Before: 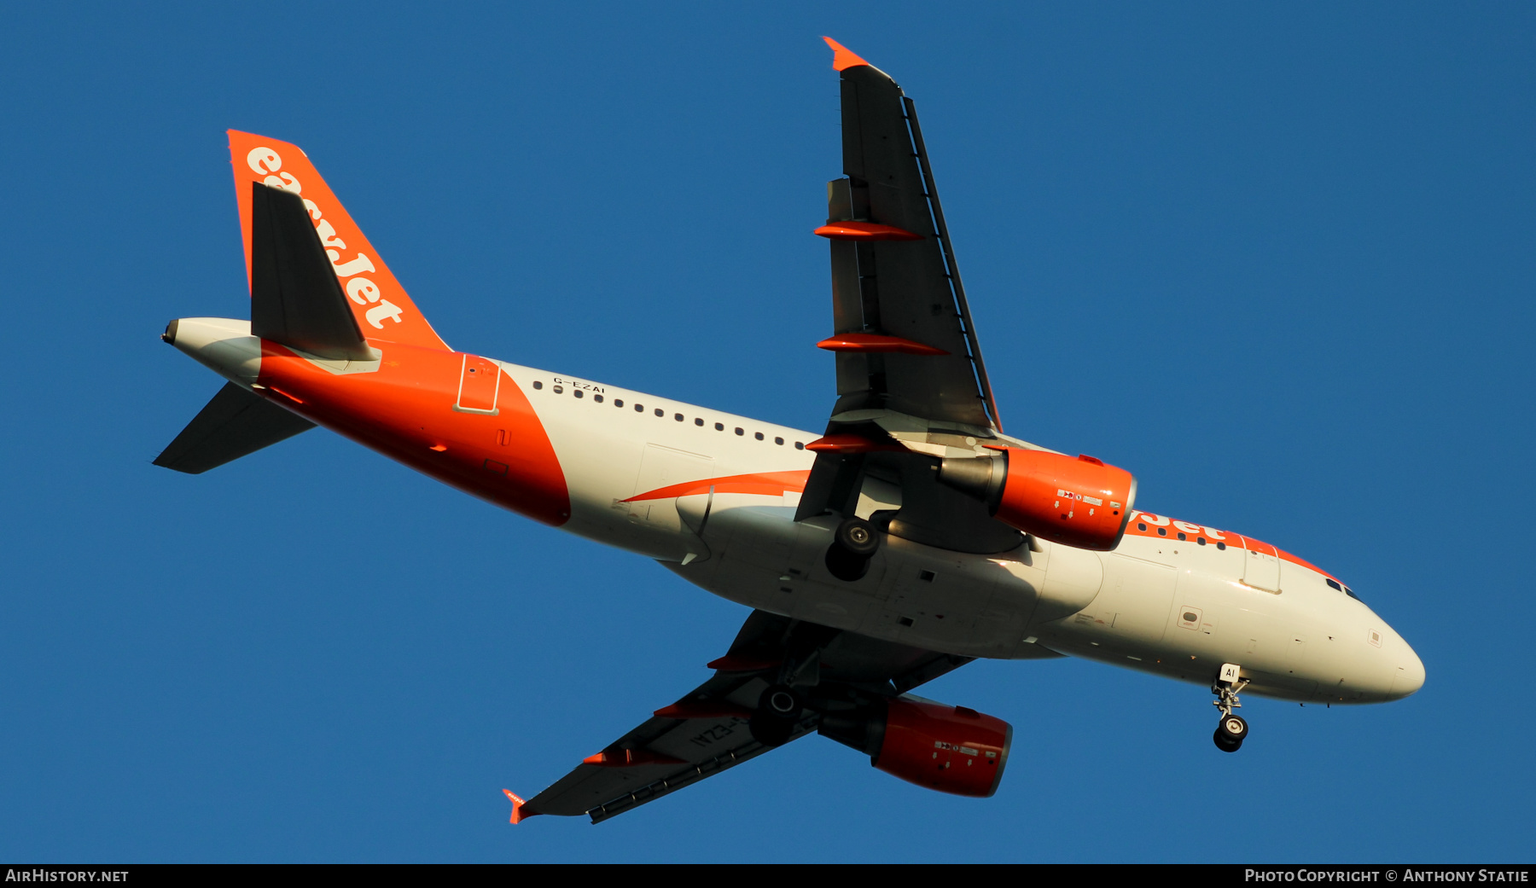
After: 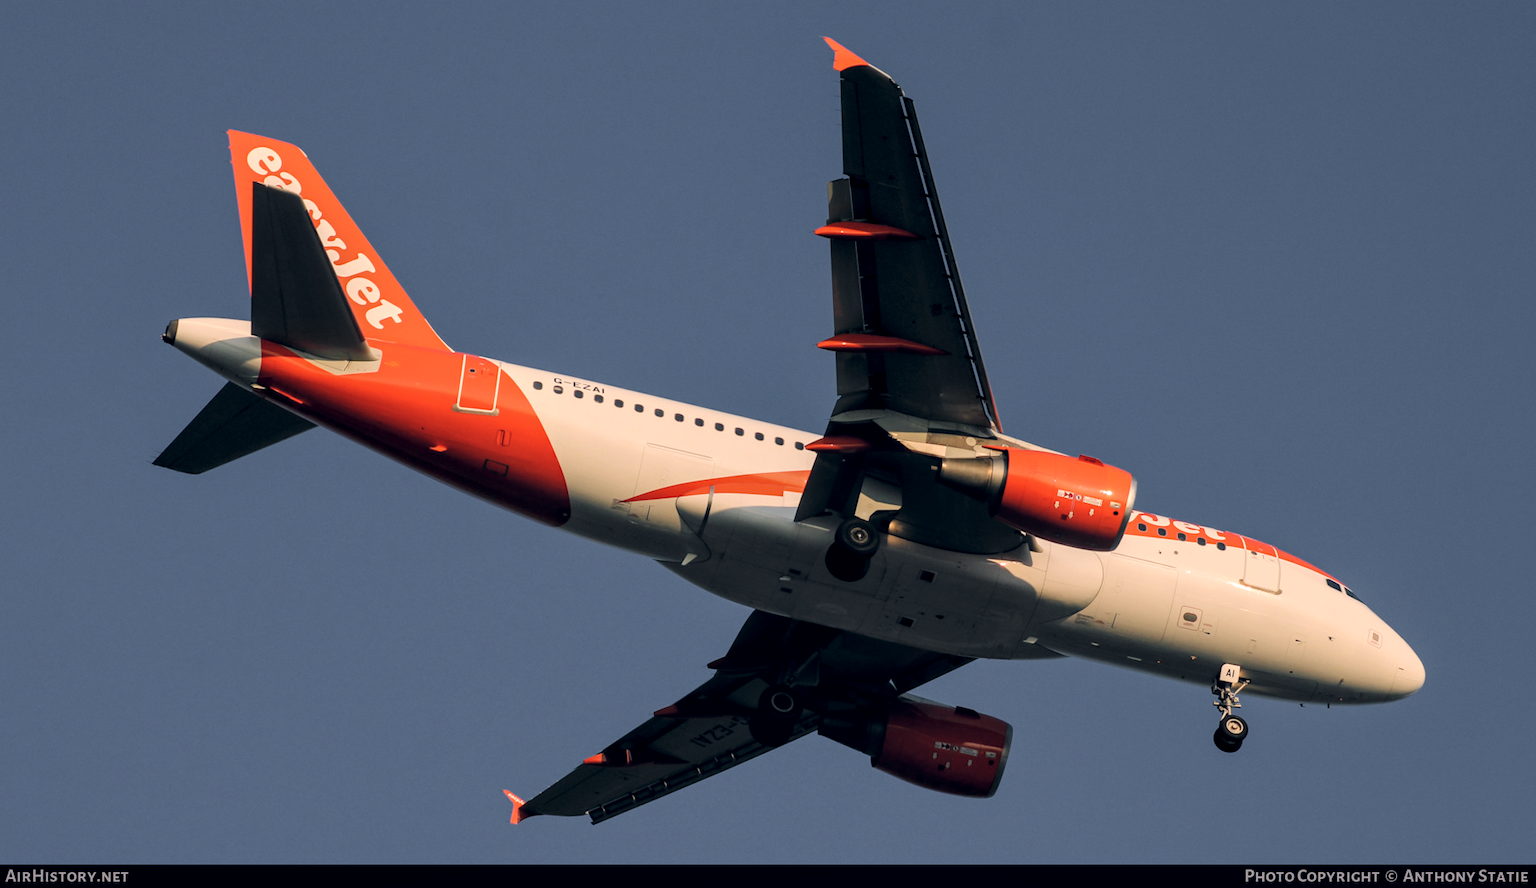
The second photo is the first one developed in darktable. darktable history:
local contrast: on, module defaults
color zones: curves: ch1 [(0.25, 0.61) (0.75, 0.248)]
color correction: highlights a* 13.98, highlights b* 5.81, shadows a* -5.04, shadows b* -15.56, saturation 0.832
